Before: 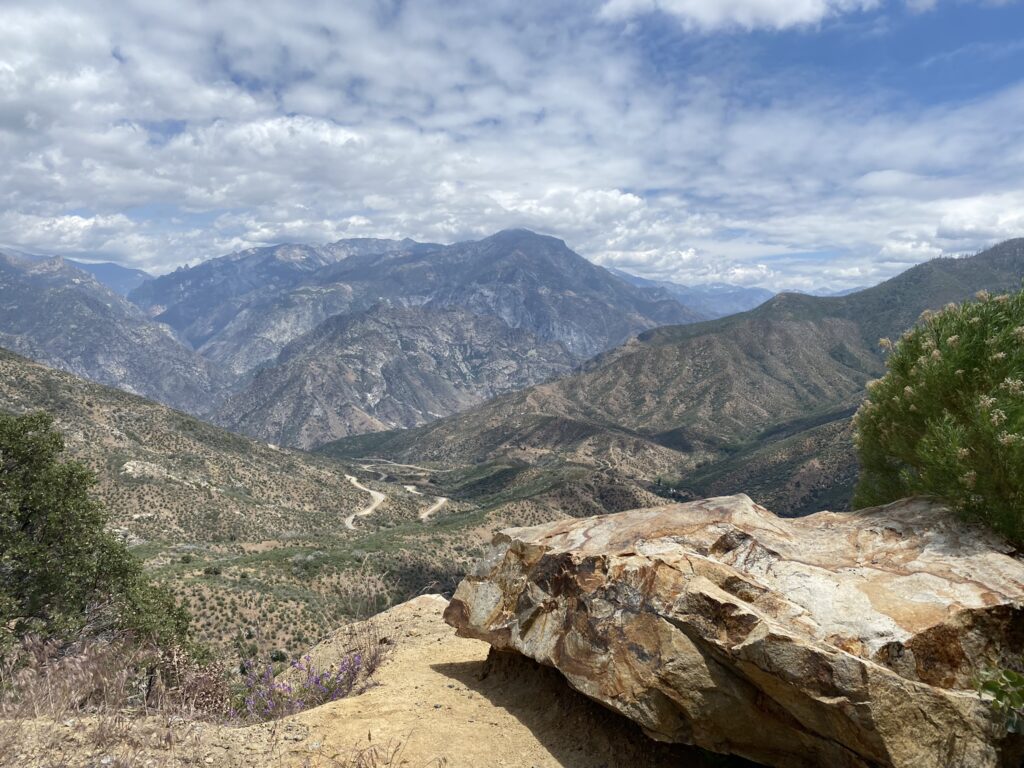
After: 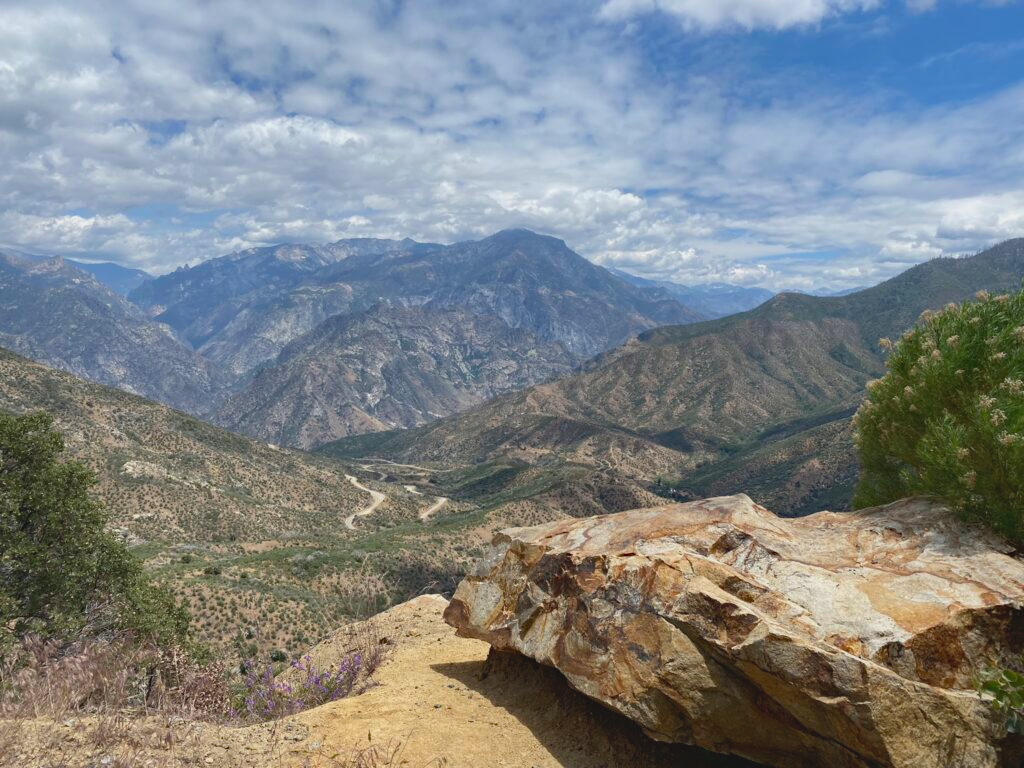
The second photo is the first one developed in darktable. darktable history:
contrast brightness saturation: contrast -0.129
haze removal: adaptive false
